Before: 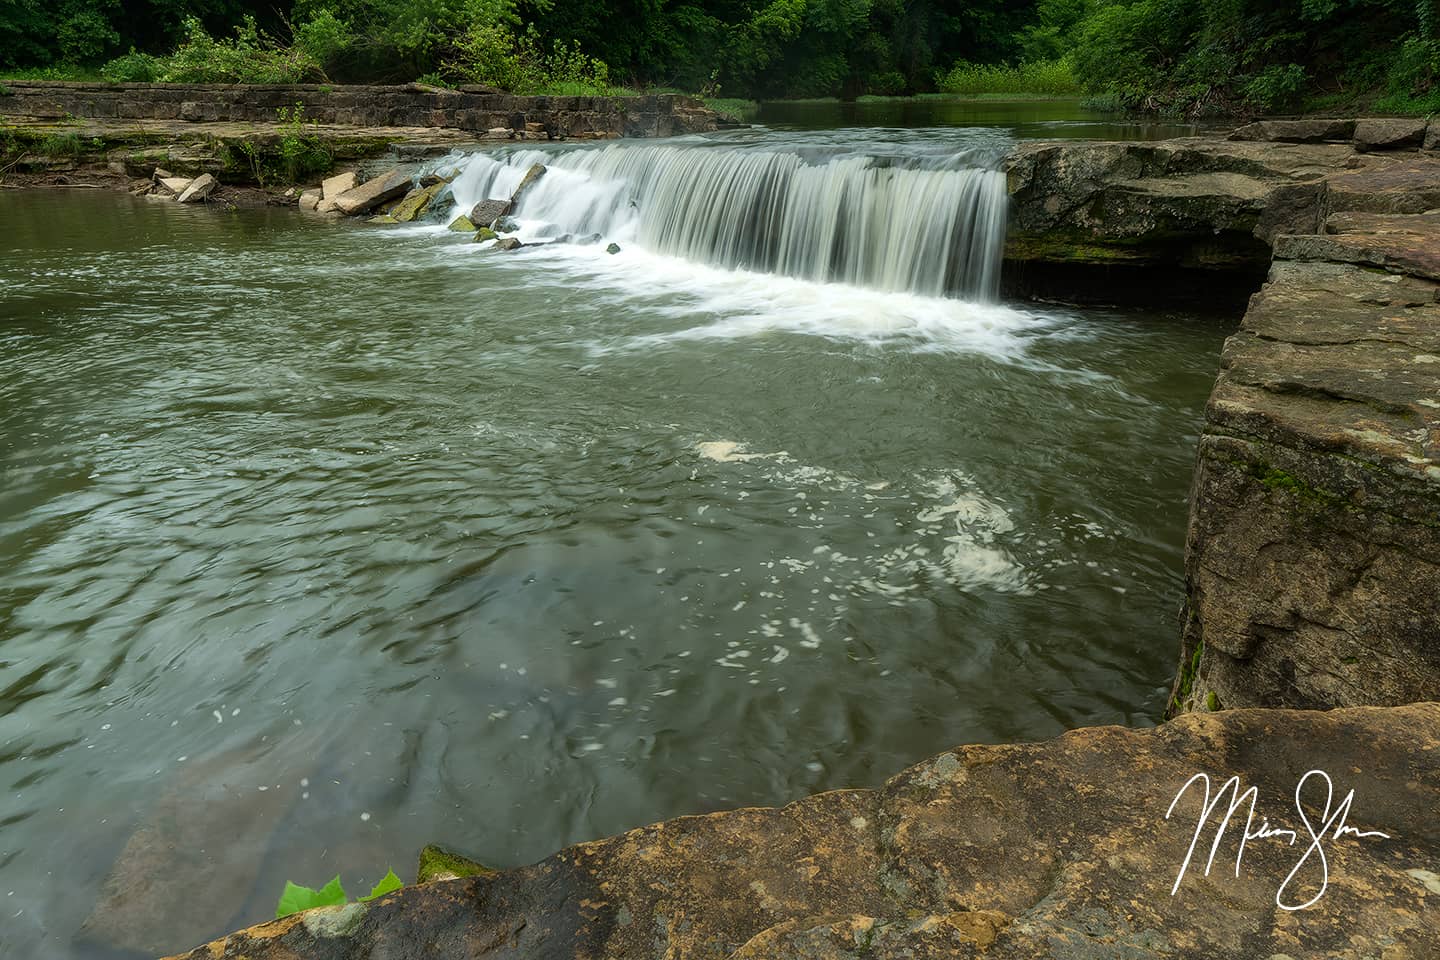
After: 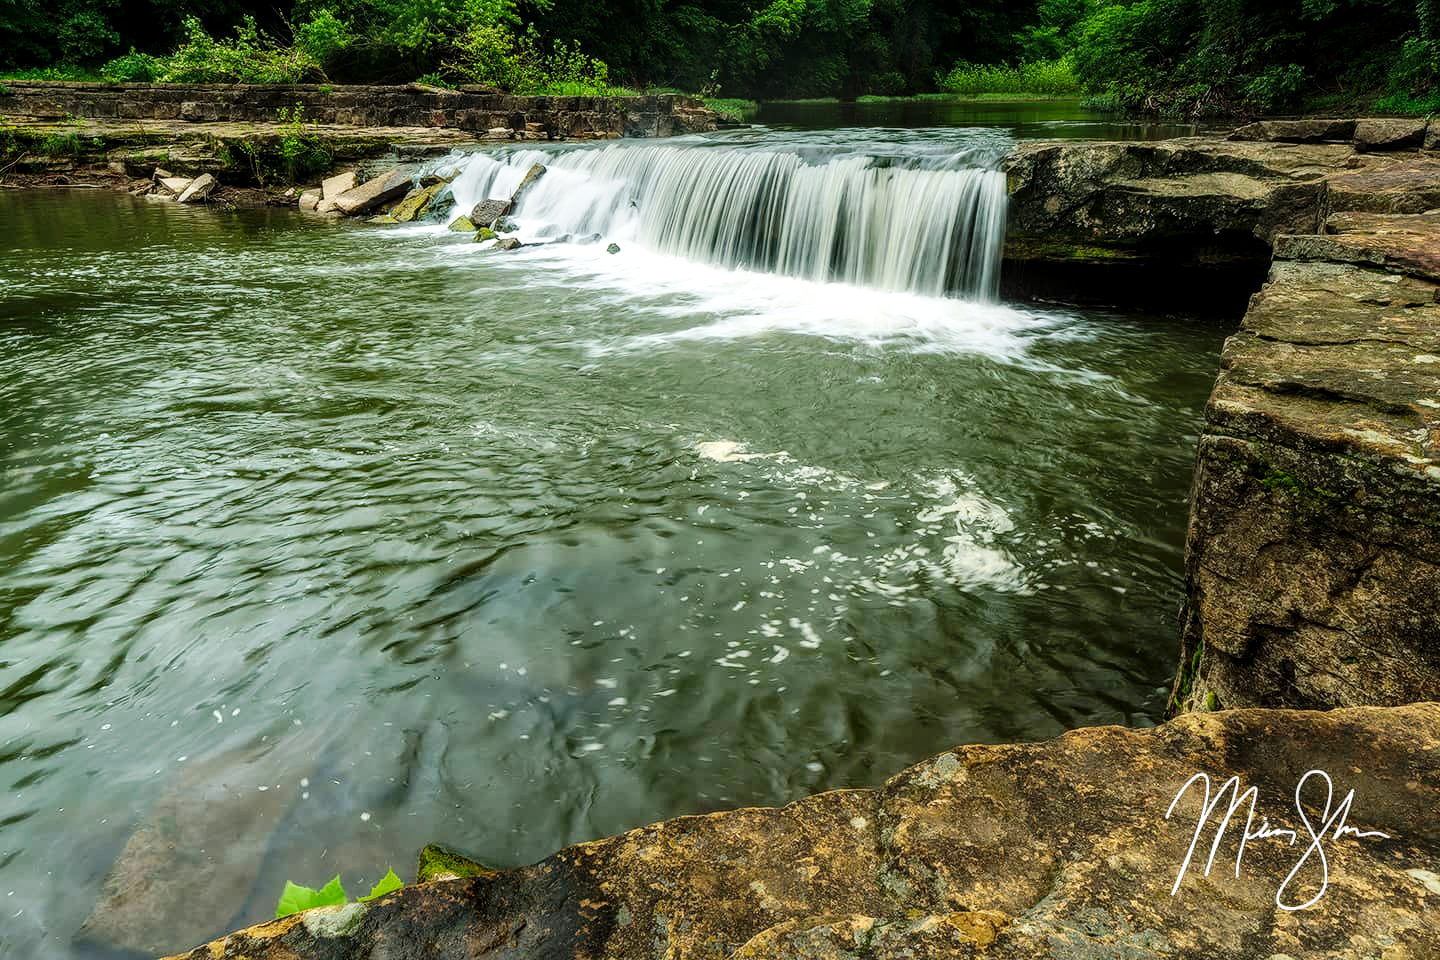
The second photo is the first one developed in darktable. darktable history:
base curve: curves: ch0 [(0, 0) (0.036, 0.025) (0.121, 0.166) (0.206, 0.329) (0.605, 0.79) (1, 1)], preserve colors none
local contrast: detail 130%
